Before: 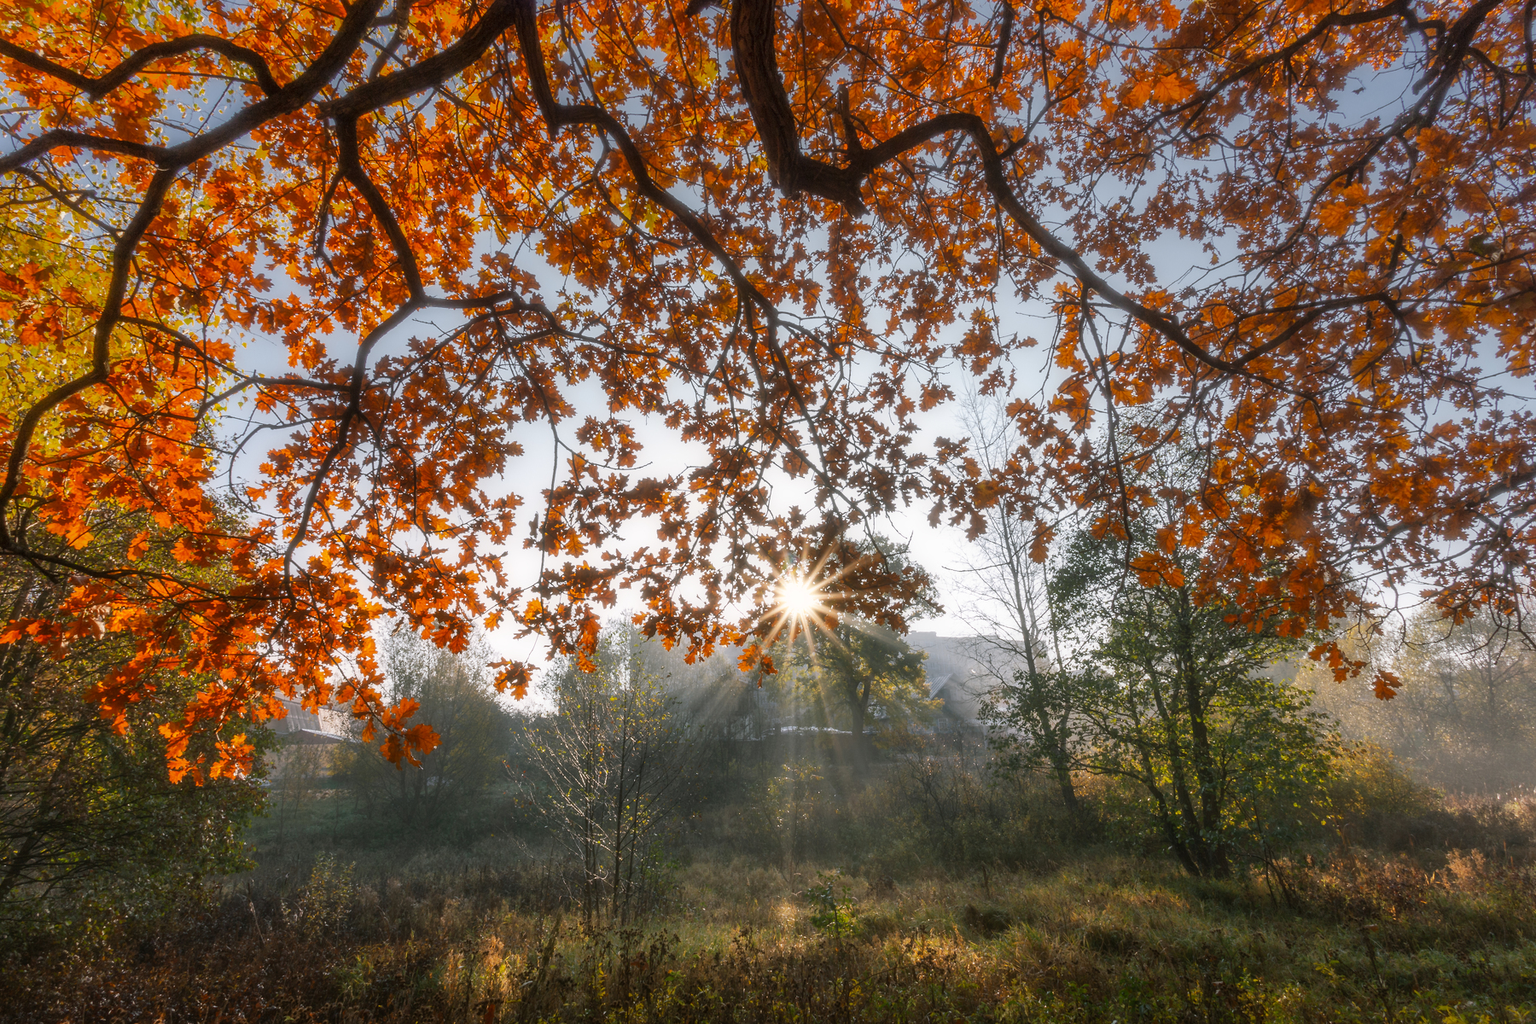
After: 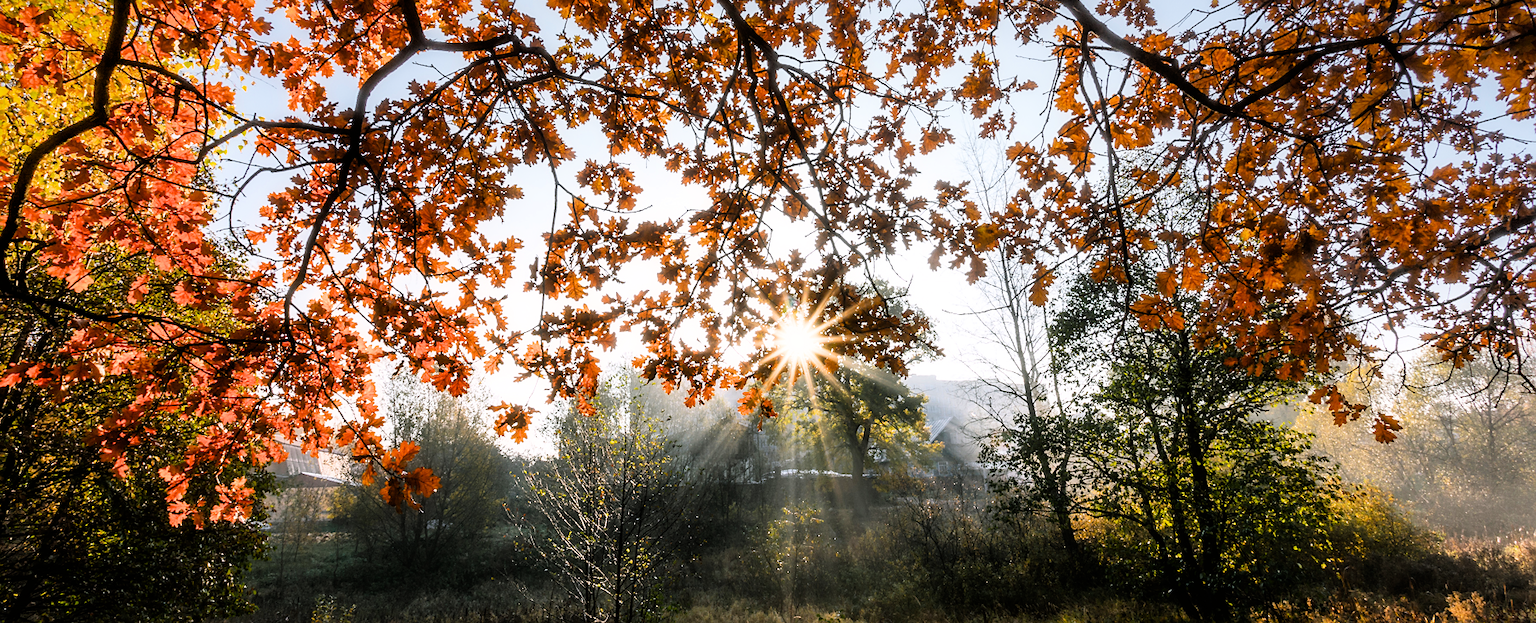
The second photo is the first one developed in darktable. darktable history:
color balance rgb: perceptual saturation grading › global saturation 25.332%, global vibrance 22.745%
tone equalizer: -8 EV -0.444 EV, -7 EV -0.378 EV, -6 EV -0.358 EV, -5 EV -0.251 EV, -3 EV 0.225 EV, -2 EV 0.358 EV, -1 EV 0.389 EV, +0 EV 0.437 EV
crop and rotate: top 25.095%, bottom 13.937%
filmic rgb: black relative exposure -5.33 EV, white relative exposure 2.88 EV, dynamic range scaling -37.03%, hardness 4, contrast 1.616, highlights saturation mix -1.36%
sharpen: radius 1.914, amount 0.407, threshold 1.688
